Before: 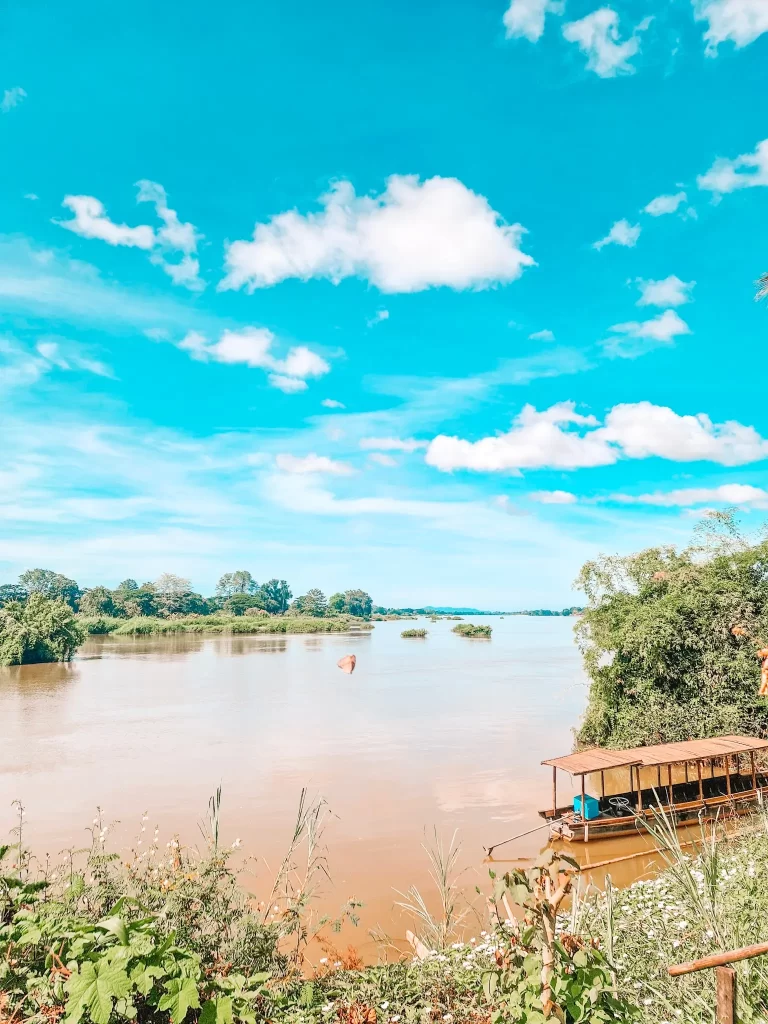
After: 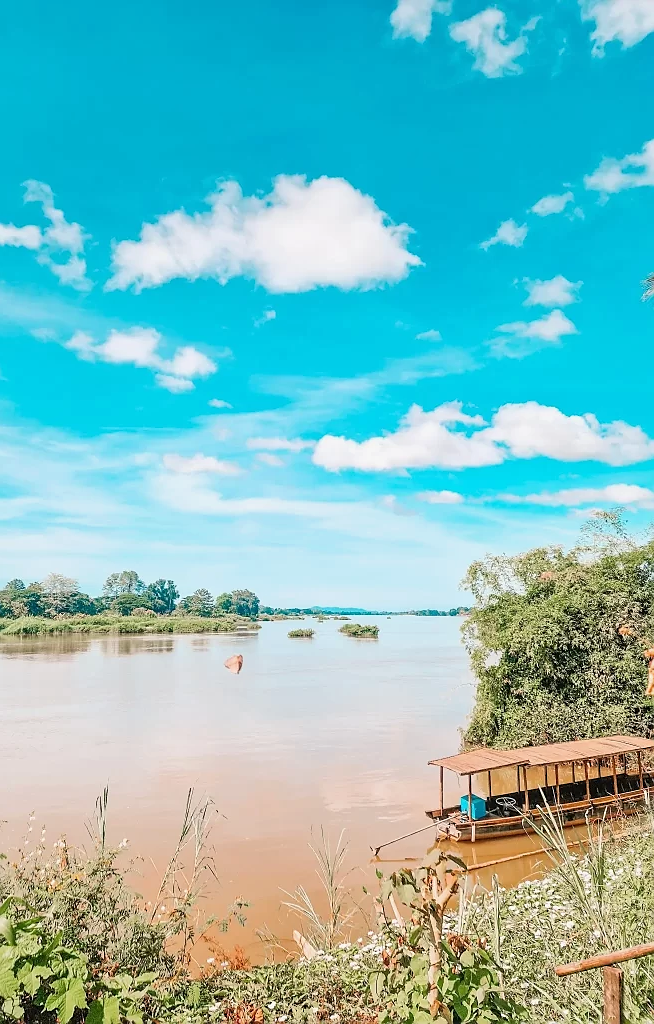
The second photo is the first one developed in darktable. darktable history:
sharpen: radius 0.976, amount 0.609
exposure: exposure -0.116 EV, compensate highlight preservation false
crop and rotate: left 14.77%
